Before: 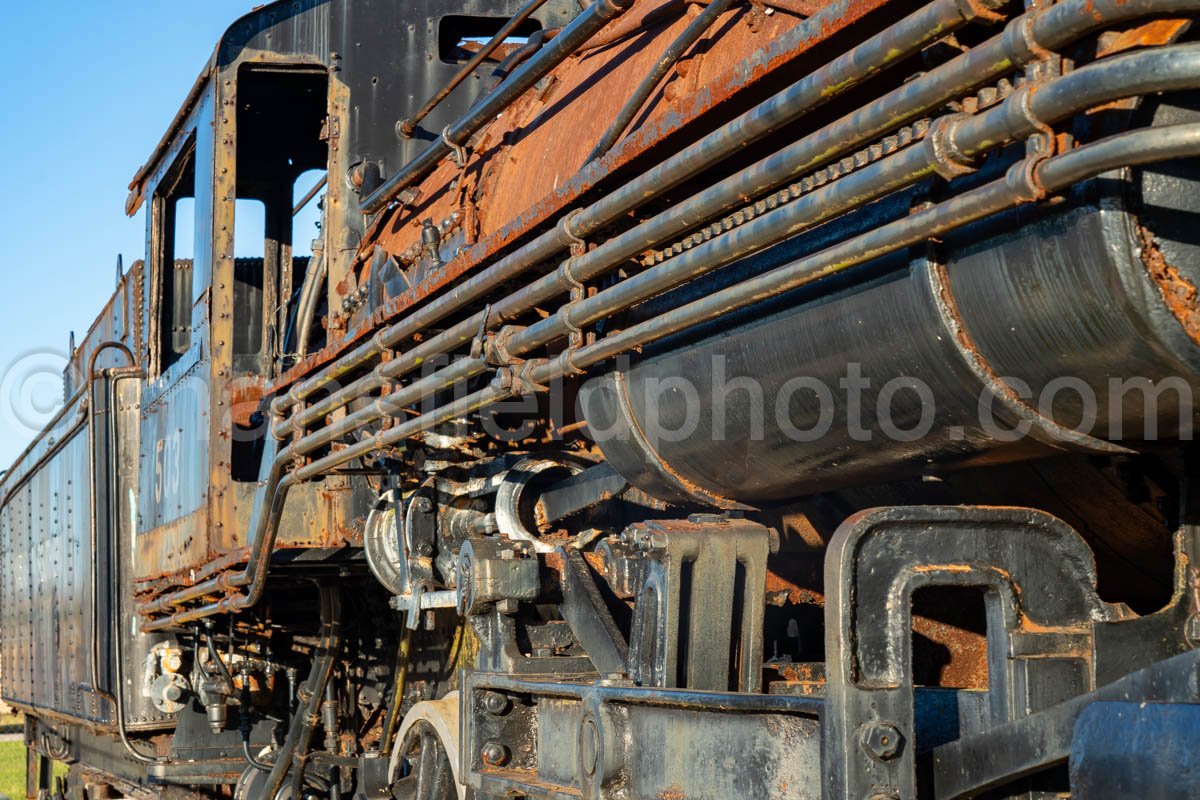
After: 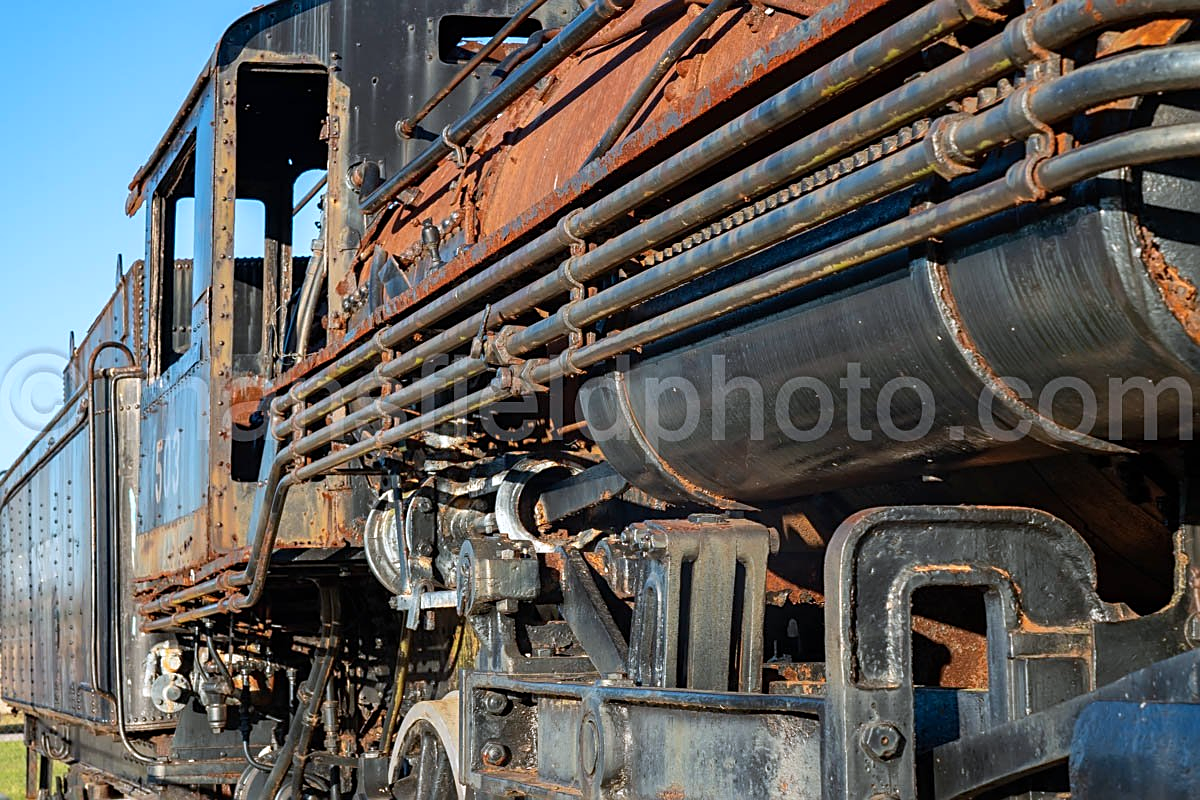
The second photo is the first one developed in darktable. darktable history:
color correction: highlights a* -0.635, highlights b* -9.34
sharpen: on, module defaults
